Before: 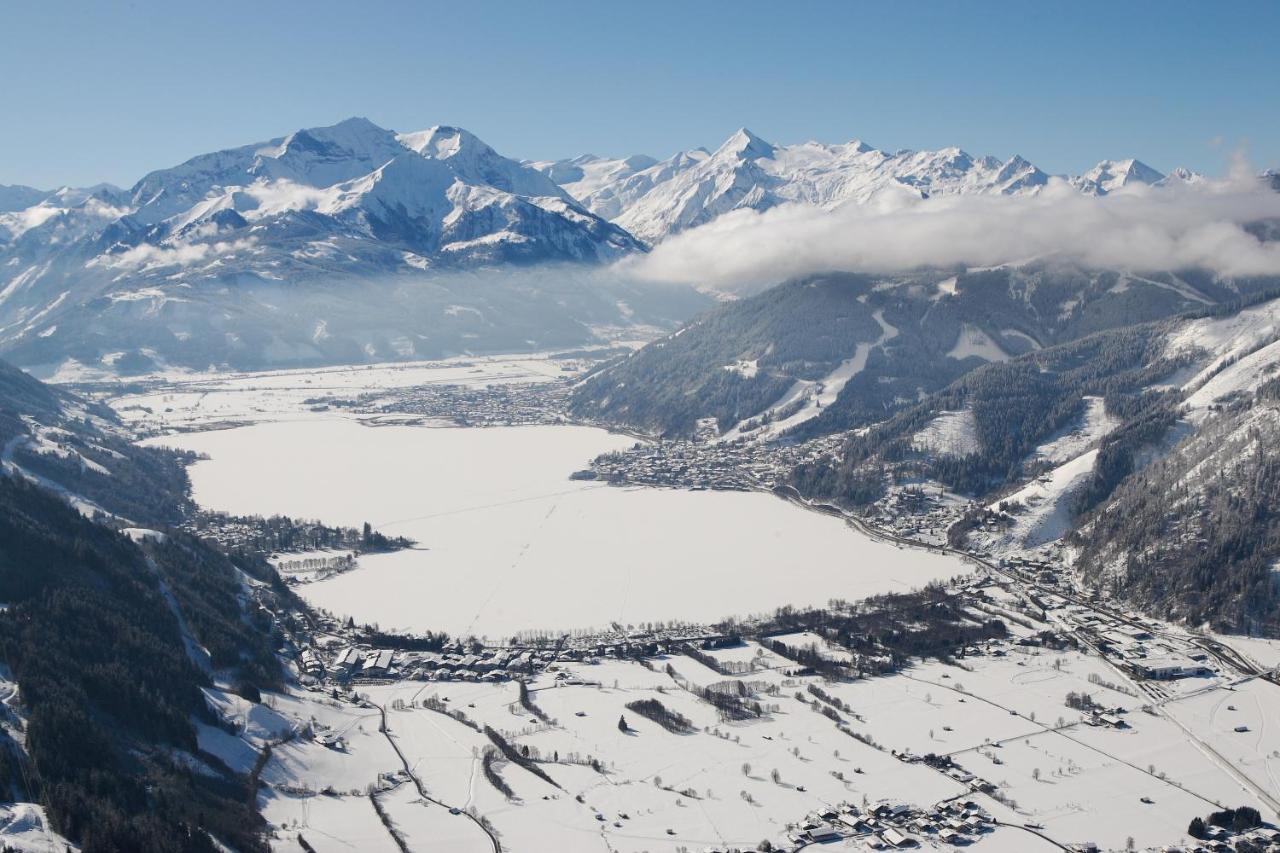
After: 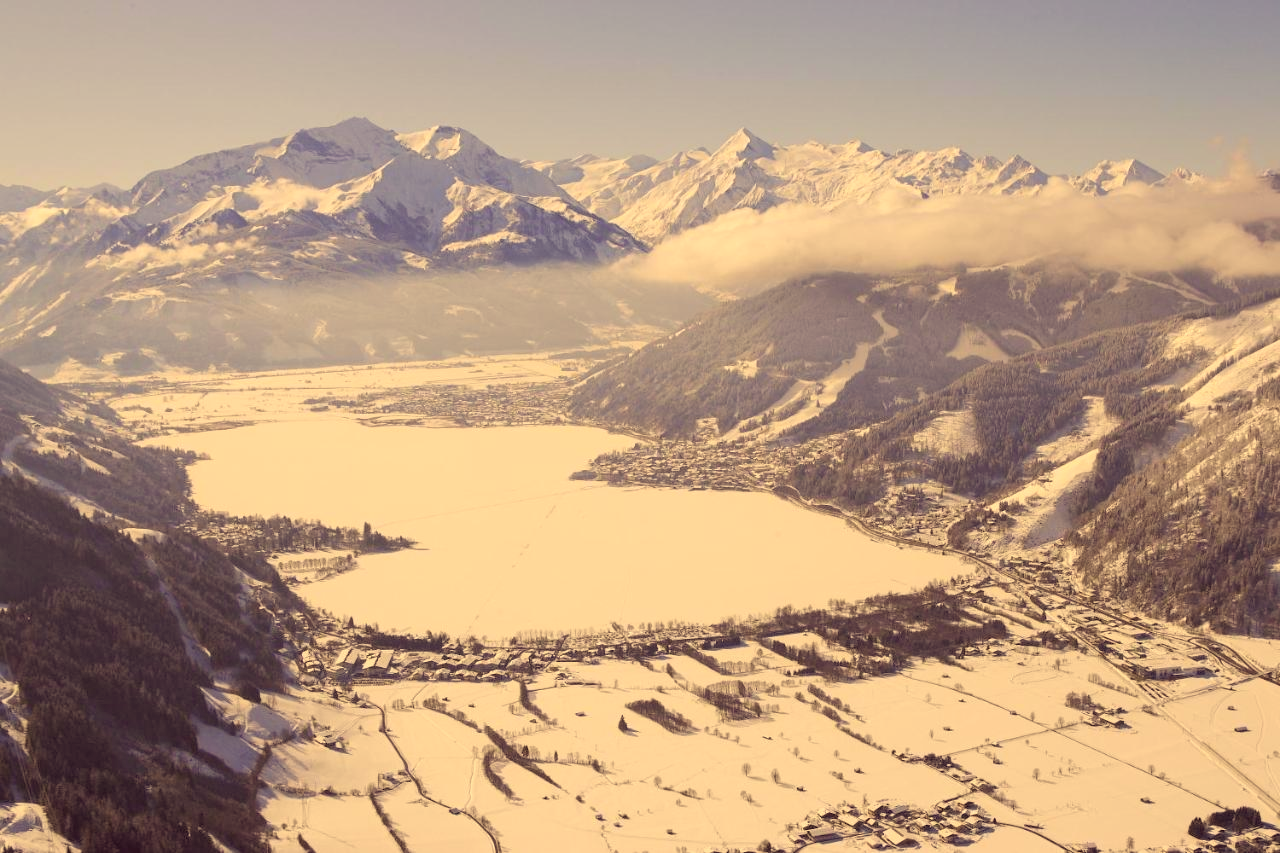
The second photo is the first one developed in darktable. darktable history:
color correction: highlights a* 9.6, highlights b* 39.09, shadows a* 14.66, shadows b* 3.1
contrast brightness saturation: brightness 0.125
